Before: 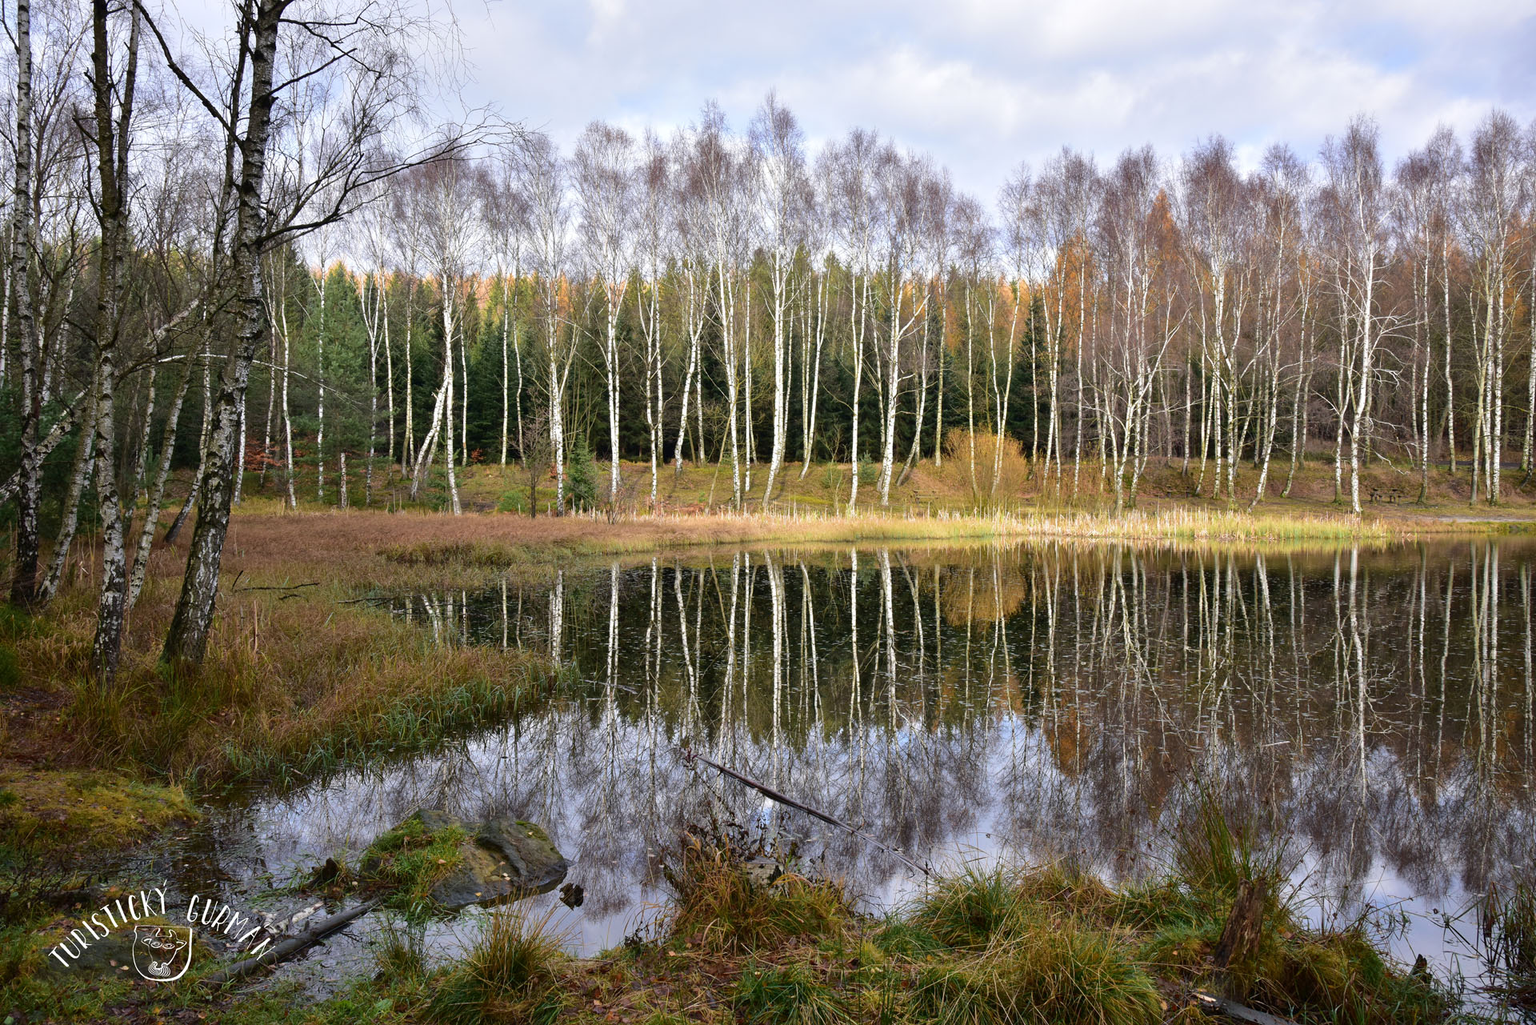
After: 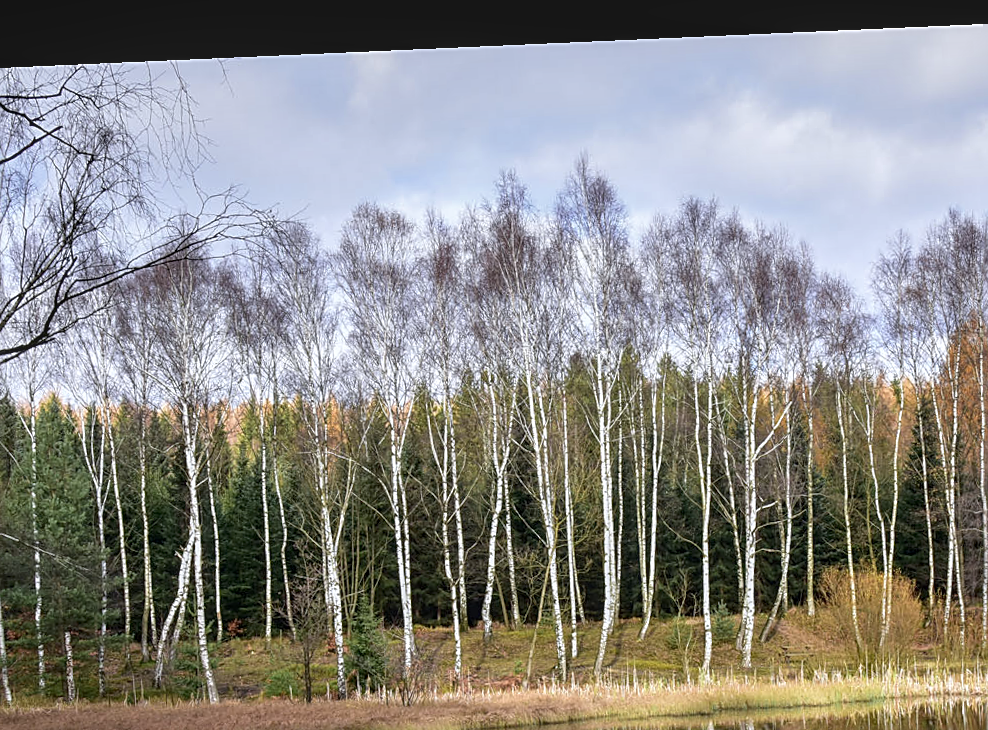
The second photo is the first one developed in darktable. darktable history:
crop: left 19.556%, right 30.401%, bottom 46.458%
white balance: red 0.983, blue 1.036
contrast brightness saturation: contrast -0.08, brightness -0.04, saturation -0.11
tone equalizer: on, module defaults
sharpen: on, module defaults
local contrast: detail 130%
rotate and perspective: rotation -2.56°, automatic cropping off
